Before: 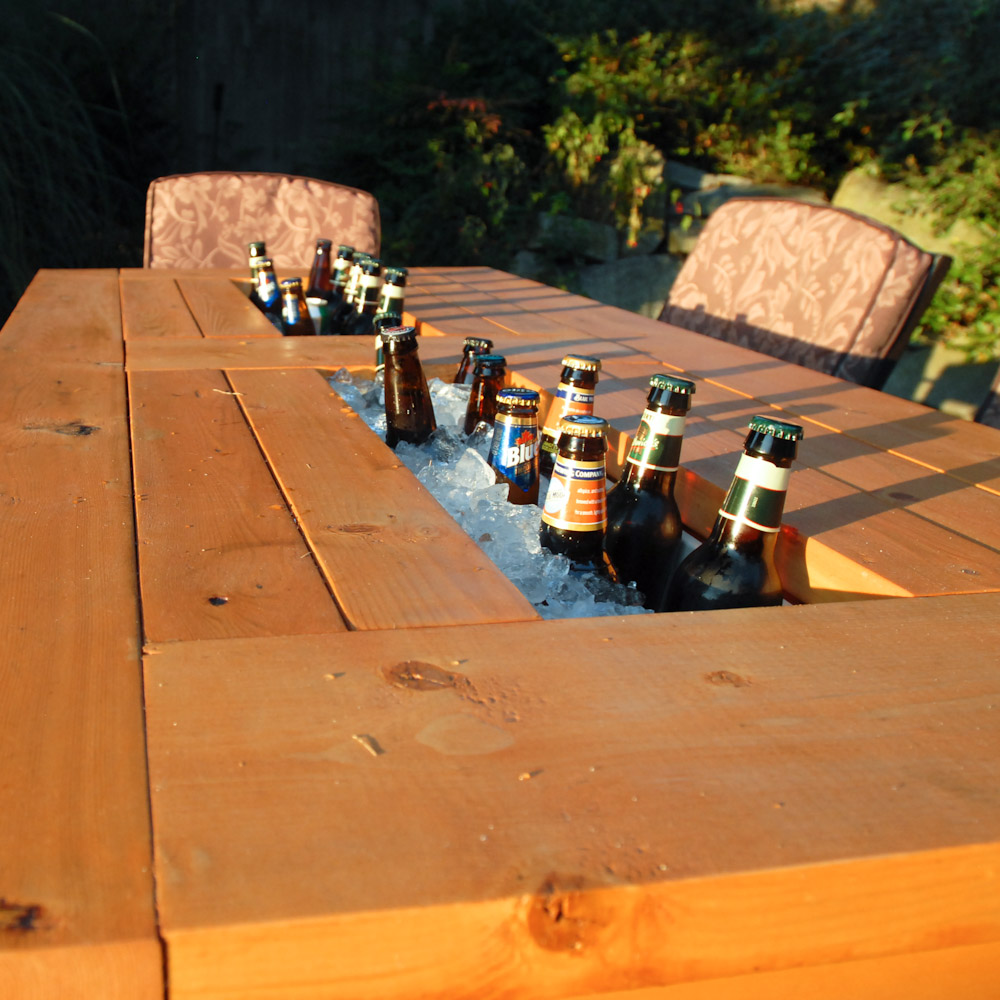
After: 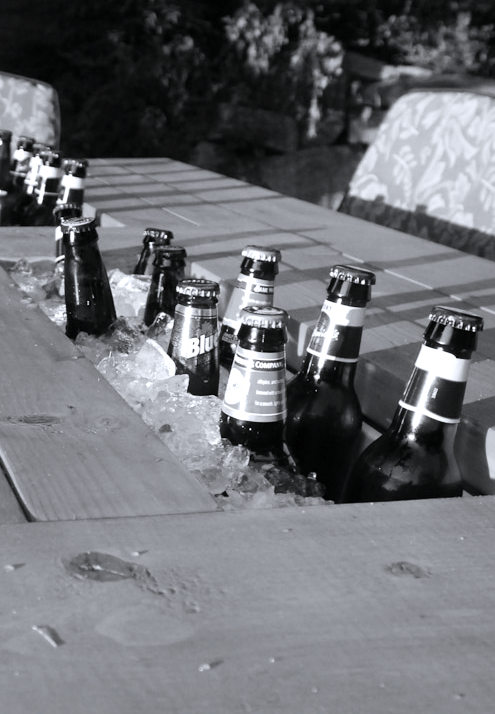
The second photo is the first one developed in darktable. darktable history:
crop: left 32.075%, top 10.976%, right 18.355%, bottom 17.596%
exposure: exposure 0.078 EV, compensate highlight preservation false
tone equalizer: -8 EV -0.417 EV, -7 EV -0.389 EV, -6 EV -0.333 EV, -5 EV -0.222 EV, -3 EV 0.222 EV, -2 EV 0.333 EV, -1 EV 0.389 EV, +0 EV 0.417 EV, edges refinement/feathering 500, mask exposure compensation -1.57 EV, preserve details no
color balance rgb: linear chroma grading › global chroma 8.33%, perceptual saturation grading › global saturation 18.52%, global vibrance 7.87%
color correction: highlights a* -0.137, highlights b* -5.91, shadows a* -0.137, shadows b* -0.137
contrast brightness saturation: contrast 0.1, brightness 0.02, saturation 0.02
color calibration: output gray [0.253, 0.26, 0.487, 0], gray › normalize channels true, illuminant same as pipeline (D50), adaptation XYZ, x 0.346, y 0.359, gamut compression 0
